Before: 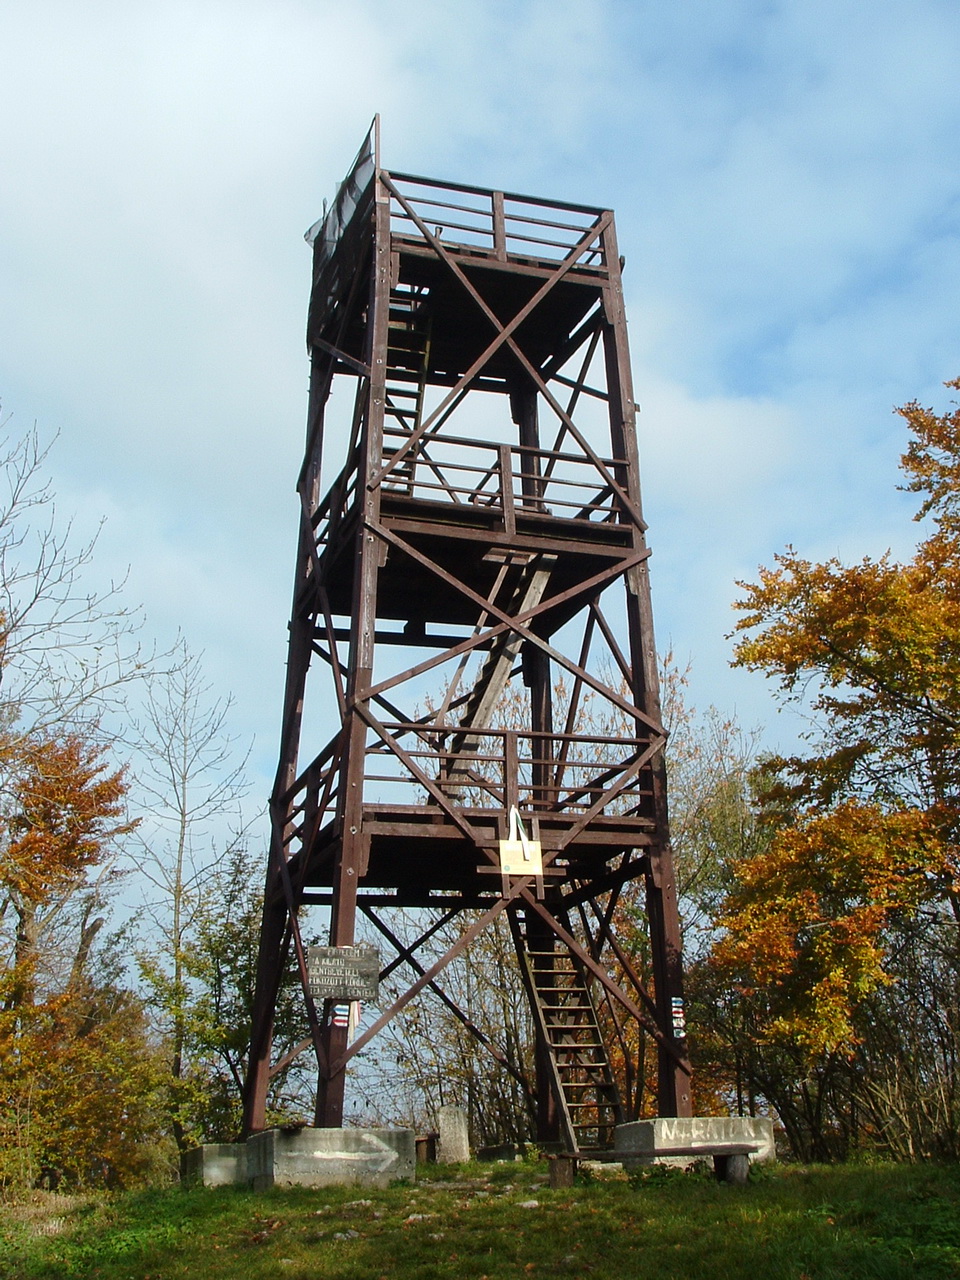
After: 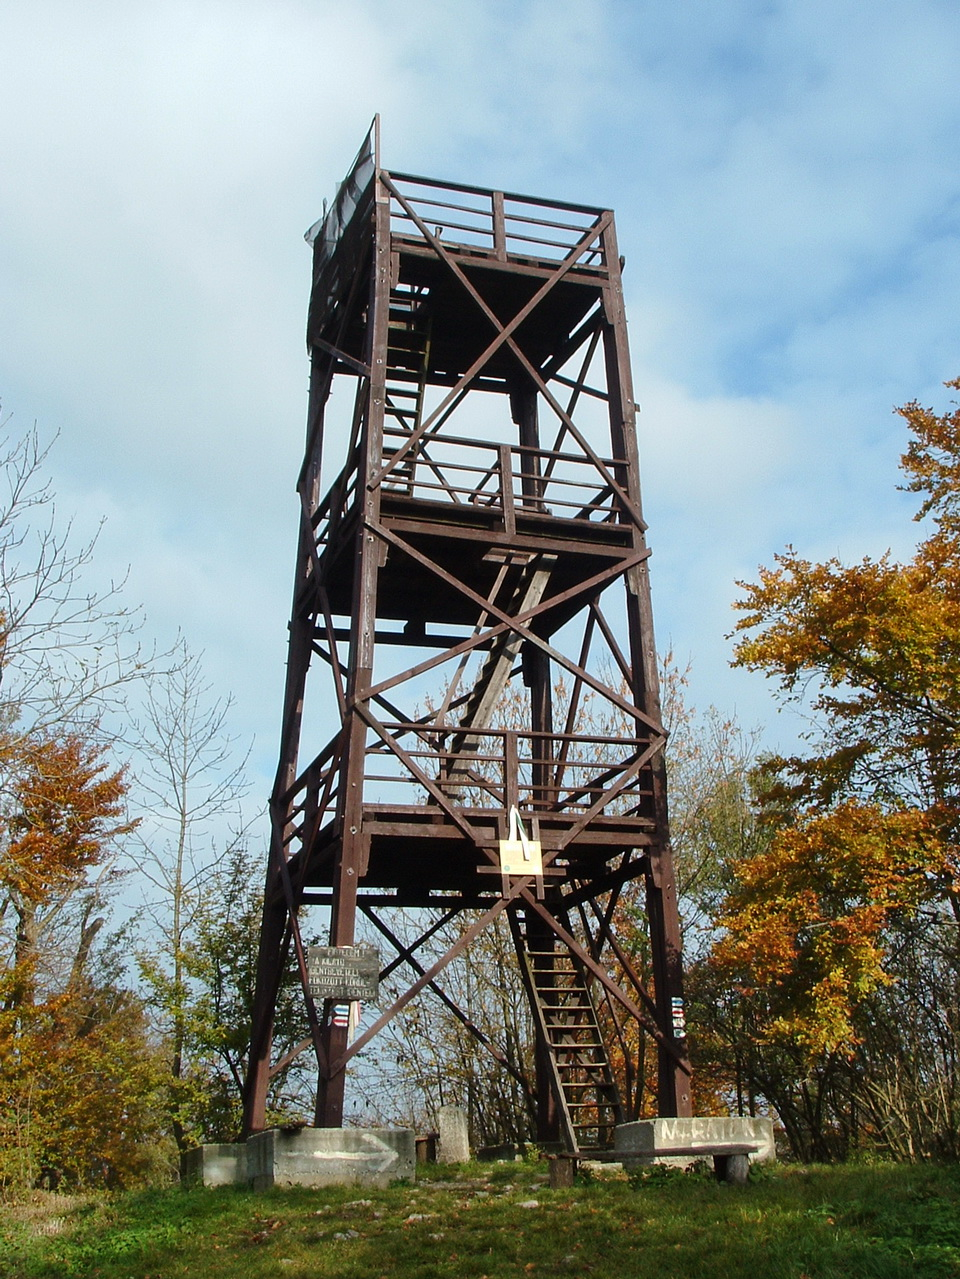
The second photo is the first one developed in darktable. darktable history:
crop: bottom 0.077%
shadows and highlights: shadows 36.49, highlights -26.84, soften with gaussian
